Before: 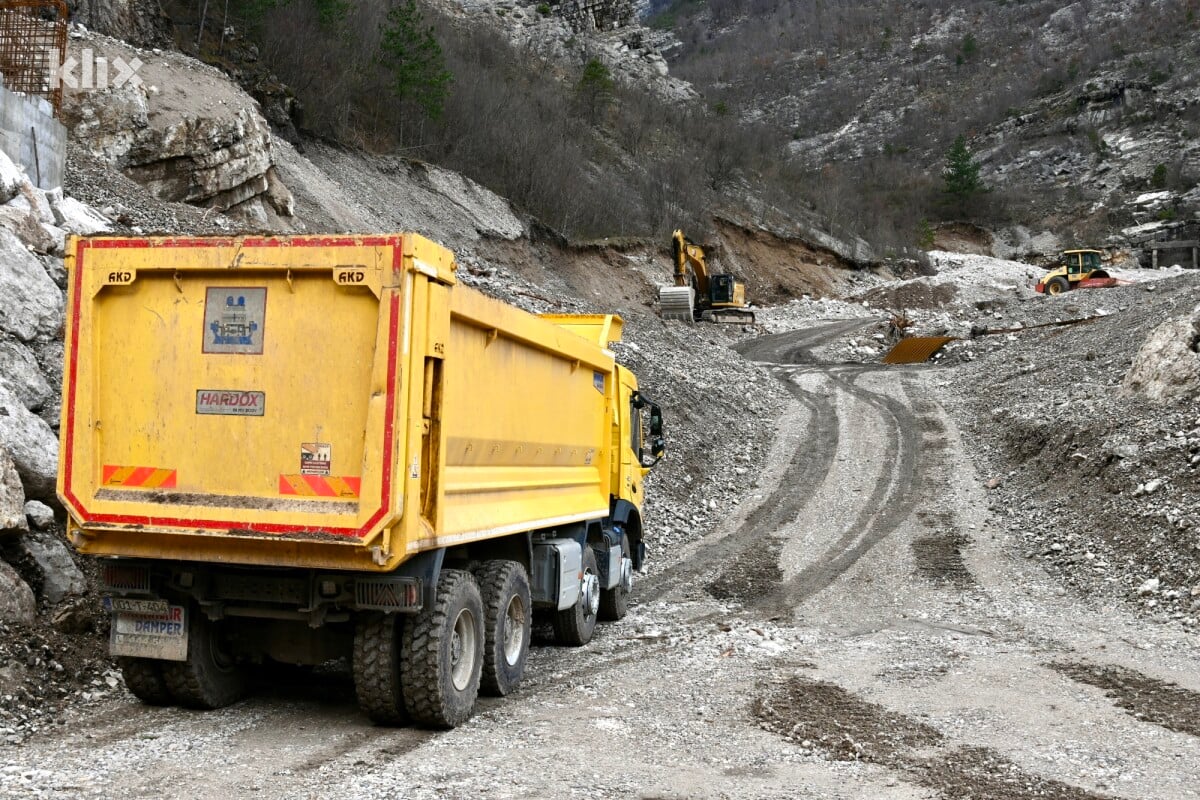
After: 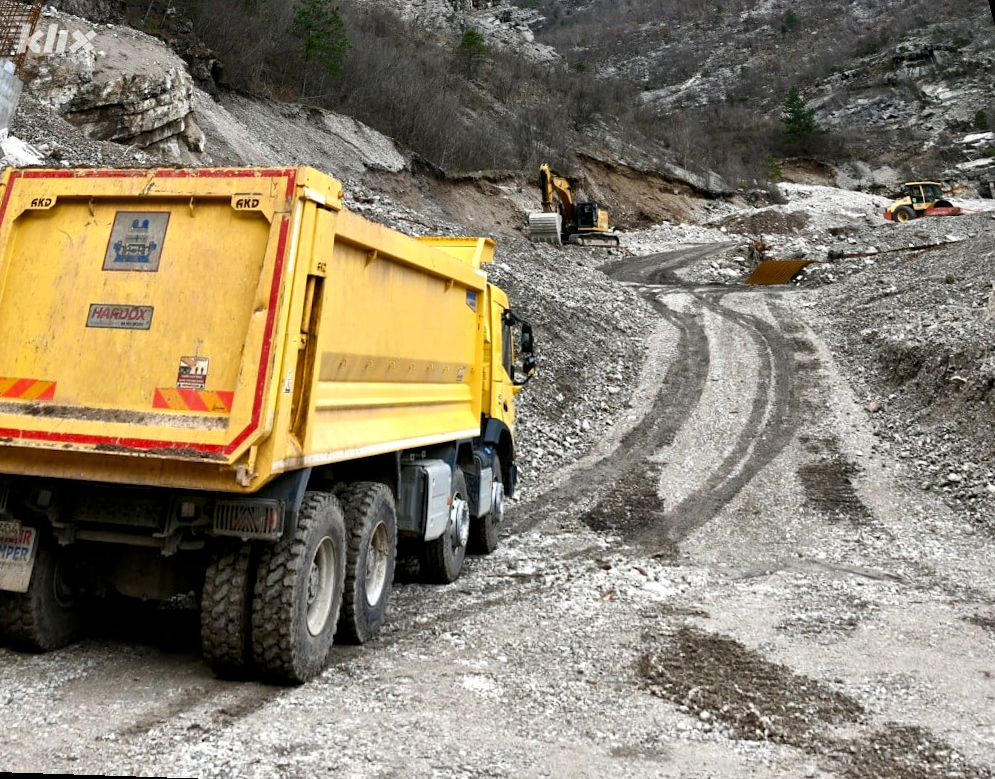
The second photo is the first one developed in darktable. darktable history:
local contrast: mode bilateral grid, contrast 20, coarseness 50, detail 150%, midtone range 0.2
rotate and perspective: rotation 0.72°, lens shift (vertical) -0.352, lens shift (horizontal) -0.051, crop left 0.152, crop right 0.859, crop top 0.019, crop bottom 0.964
